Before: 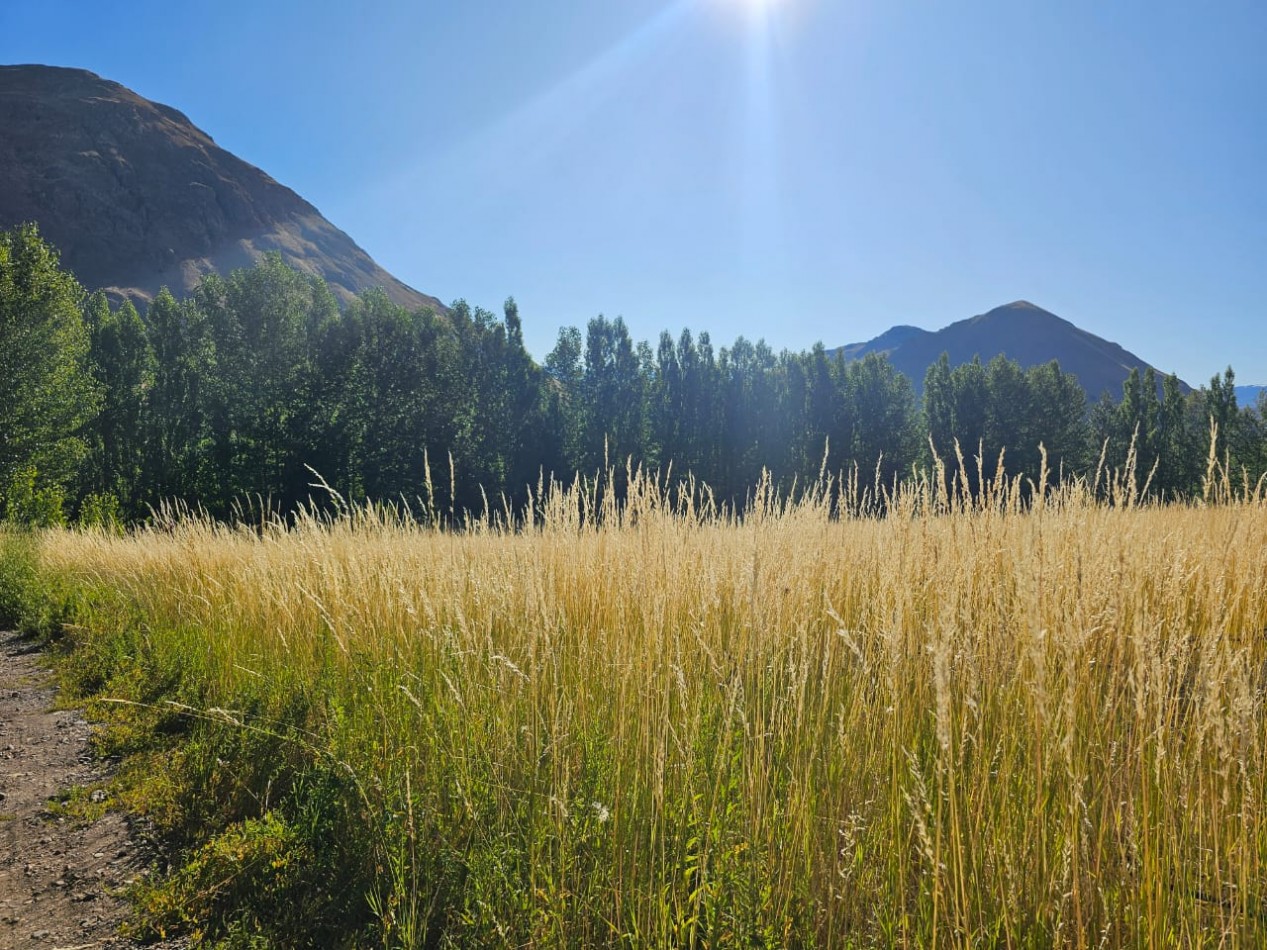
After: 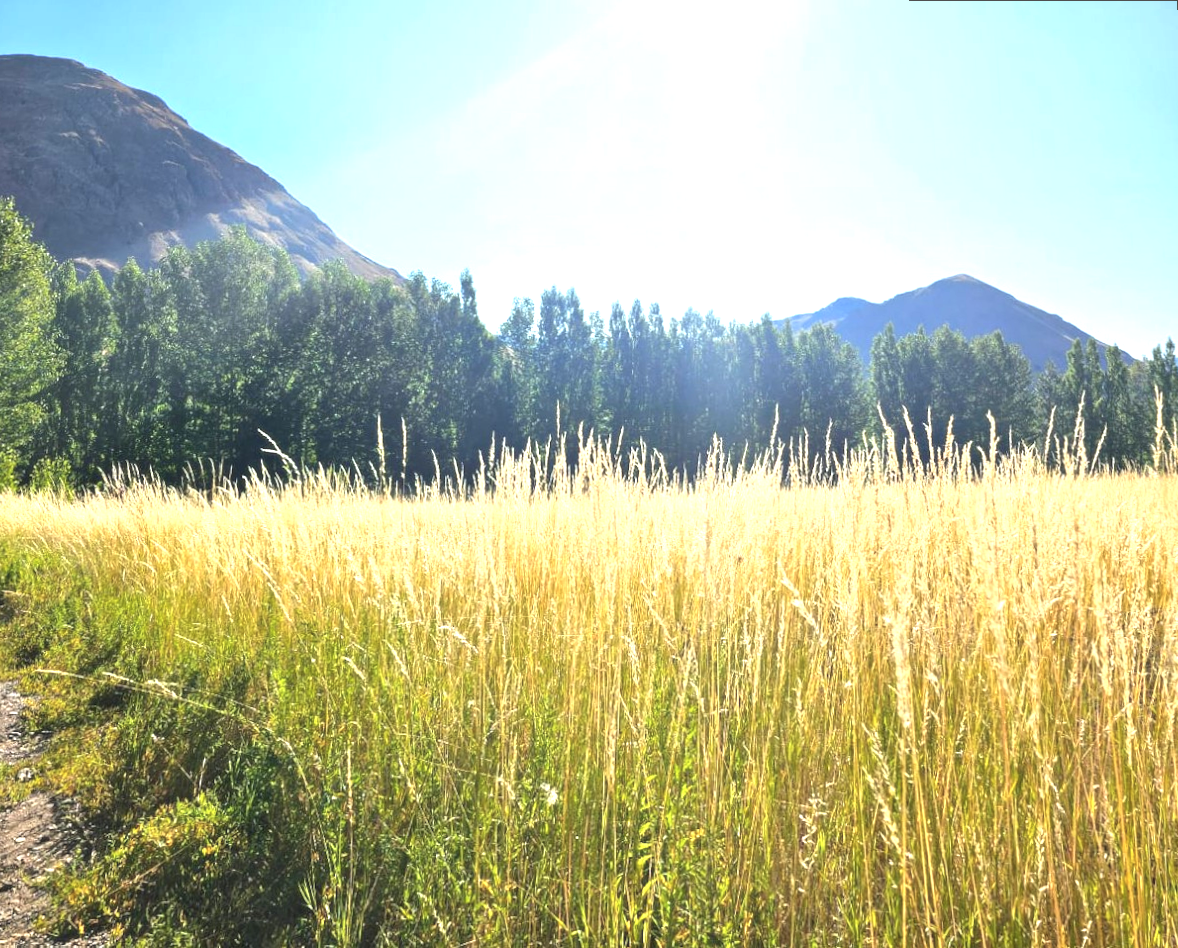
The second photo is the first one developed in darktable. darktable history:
rotate and perspective: rotation 0.215°, lens shift (vertical) -0.139, crop left 0.069, crop right 0.939, crop top 0.002, crop bottom 0.996
exposure: black level correction 0, exposure 1.45 EV, compensate exposure bias true, compensate highlight preservation false
soften: size 10%, saturation 50%, brightness 0.2 EV, mix 10%
